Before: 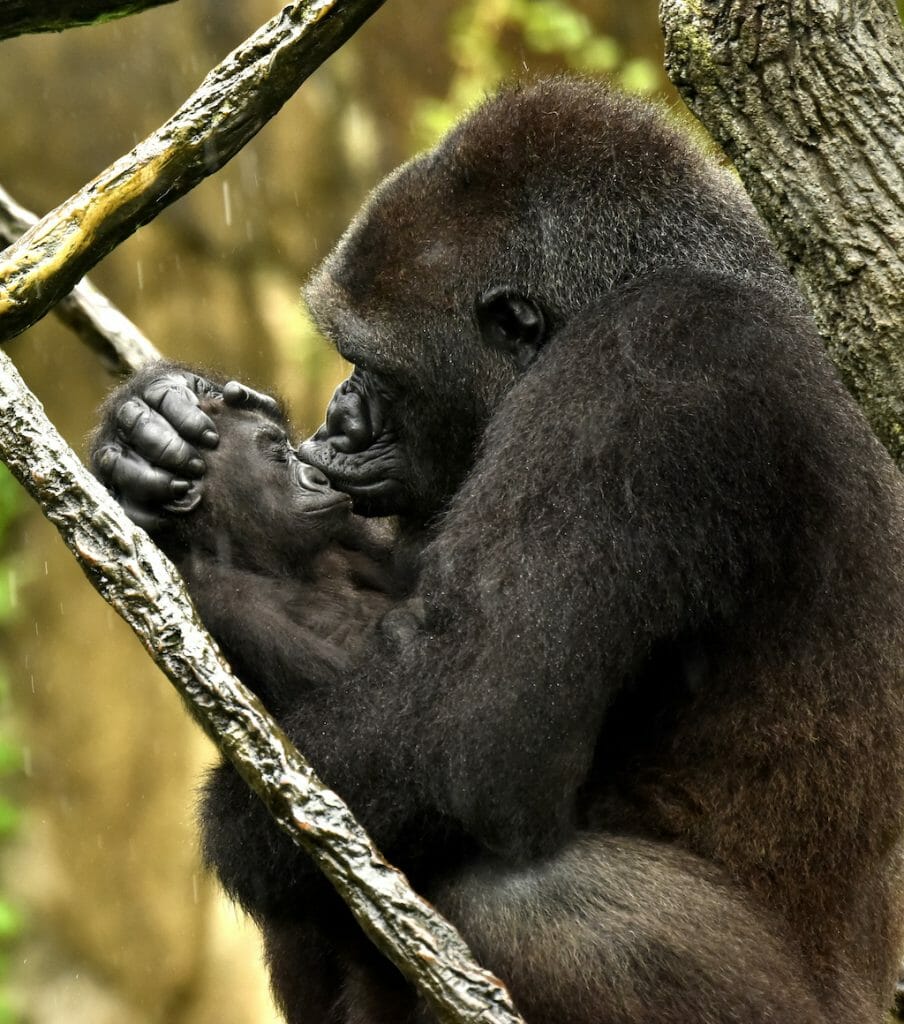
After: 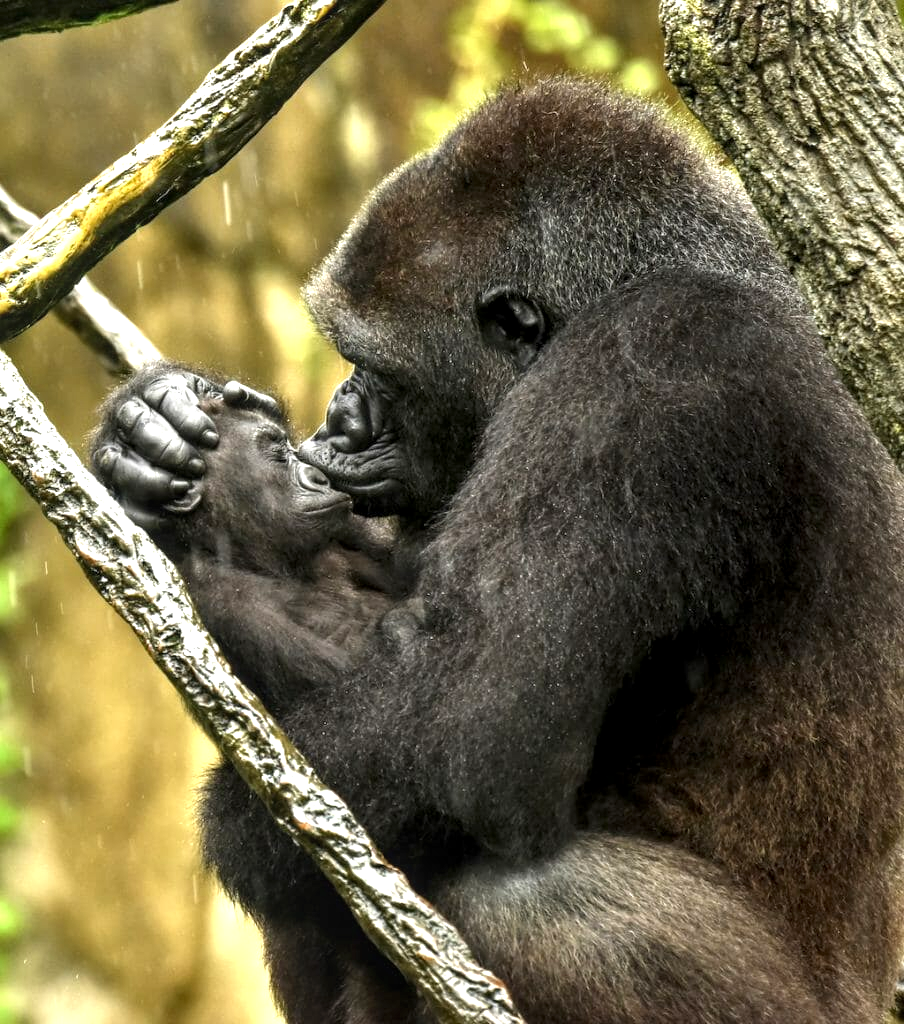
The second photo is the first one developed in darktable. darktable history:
local contrast: on, module defaults
exposure: black level correction 0, exposure 0.7 EV, compensate exposure bias true, compensate highlight preservation false
